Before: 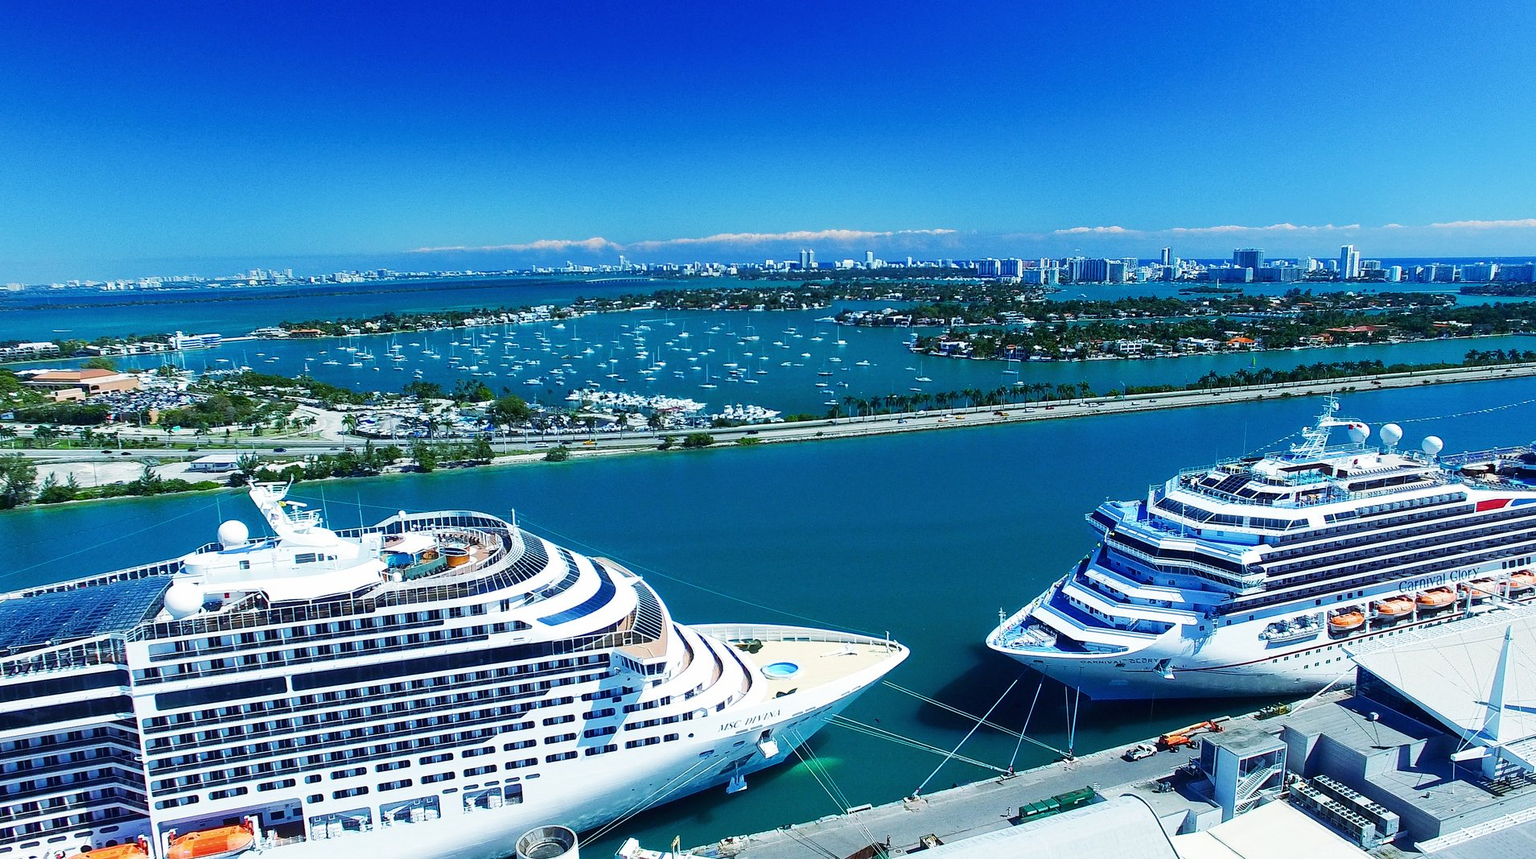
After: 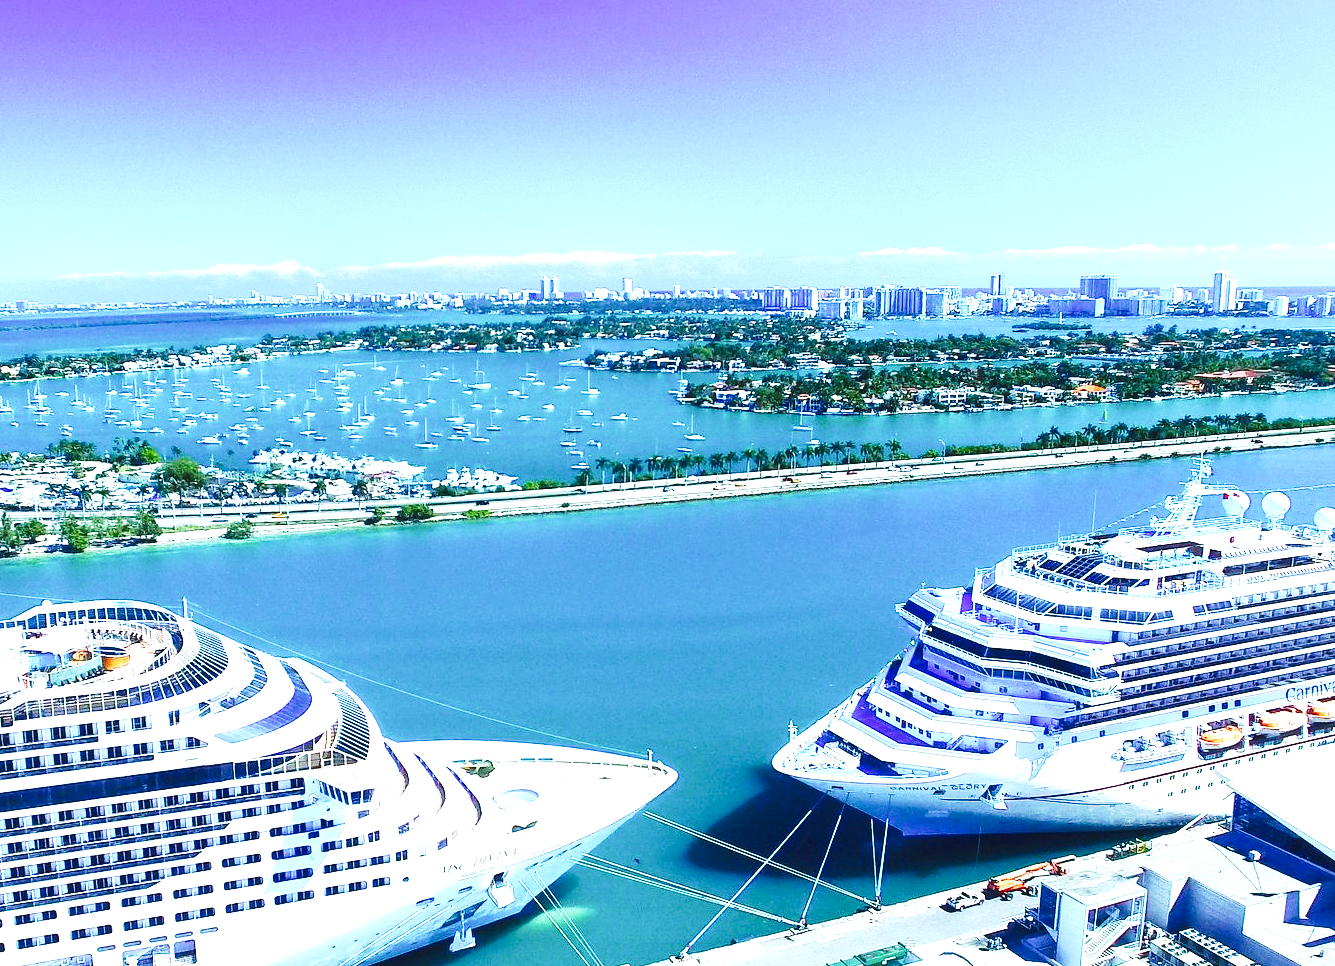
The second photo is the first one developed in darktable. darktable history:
contrast brightness saturation: saturation -0.05
exposure: exposure 1.501 EV, compensate highlight preservation false
crop and rotate: left 23.765%, top 3.258%, right 6.255%, bottom 6.205%
tone curve: curves: ch0 [(0, 0.028) (0.037, 0.05) (0.123, 0.114) (0.19, 0.176) (0.269, 0.27) (0.48, 0.57) (0.595, 0.695) (0.718, 0.823) (0.855, 0.913) (1, 0.982)]; ch1 [(0, 0) (0.243, 0.245) (0.422, 0.415) (0.493, 0.495) (0.508, 0.506) (0.536, 0.538) (0.569, 0.58) (0.611, 0.644) (0.769, 0.807) (1, 1)]; ch2 [(0, 0) (0.249, 0.216) (0.349, 0.321) (0.424, 0.442) (0.476, 0.483) (0.498, 0.499) (0.517, 0.519) (0.532, 0.547) (0.569, 0.608) (0.614, 0.661) (0.706, 0.75) (0.808, 0.809) (0.991, 0.968)], preserve colors none
